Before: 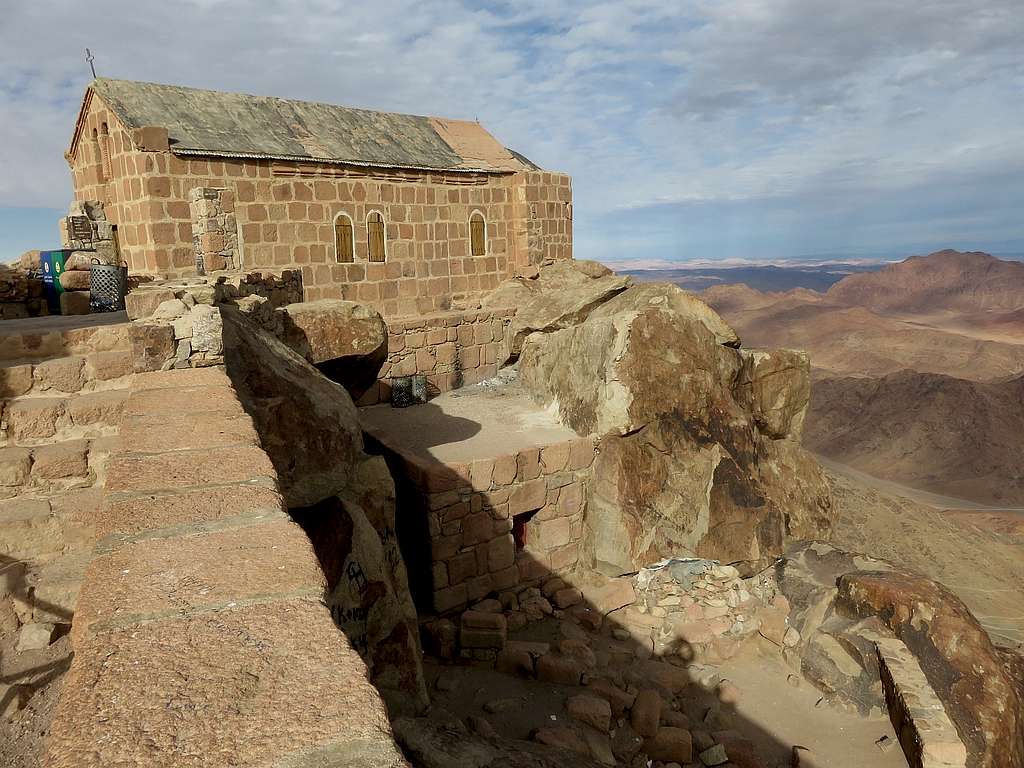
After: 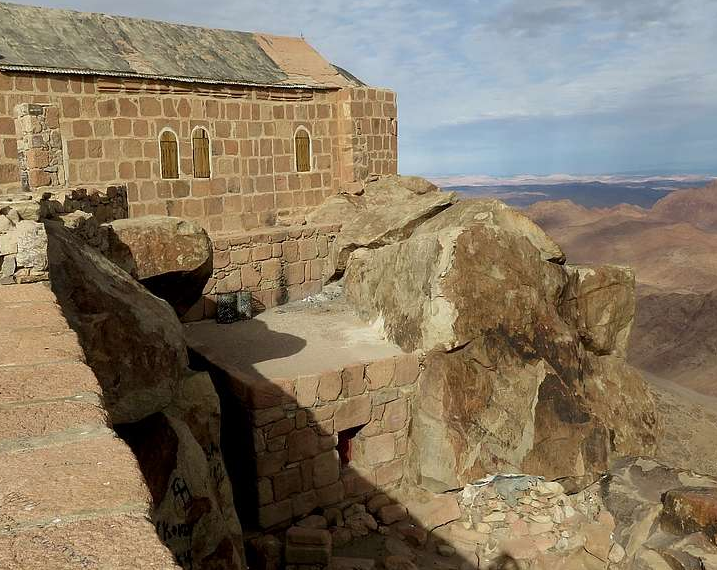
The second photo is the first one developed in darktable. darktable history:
crop and rotate: left 17.106%, top 10.94%, right 12.826%, bottom 14.727%
tone equalizer: on, module defaults
